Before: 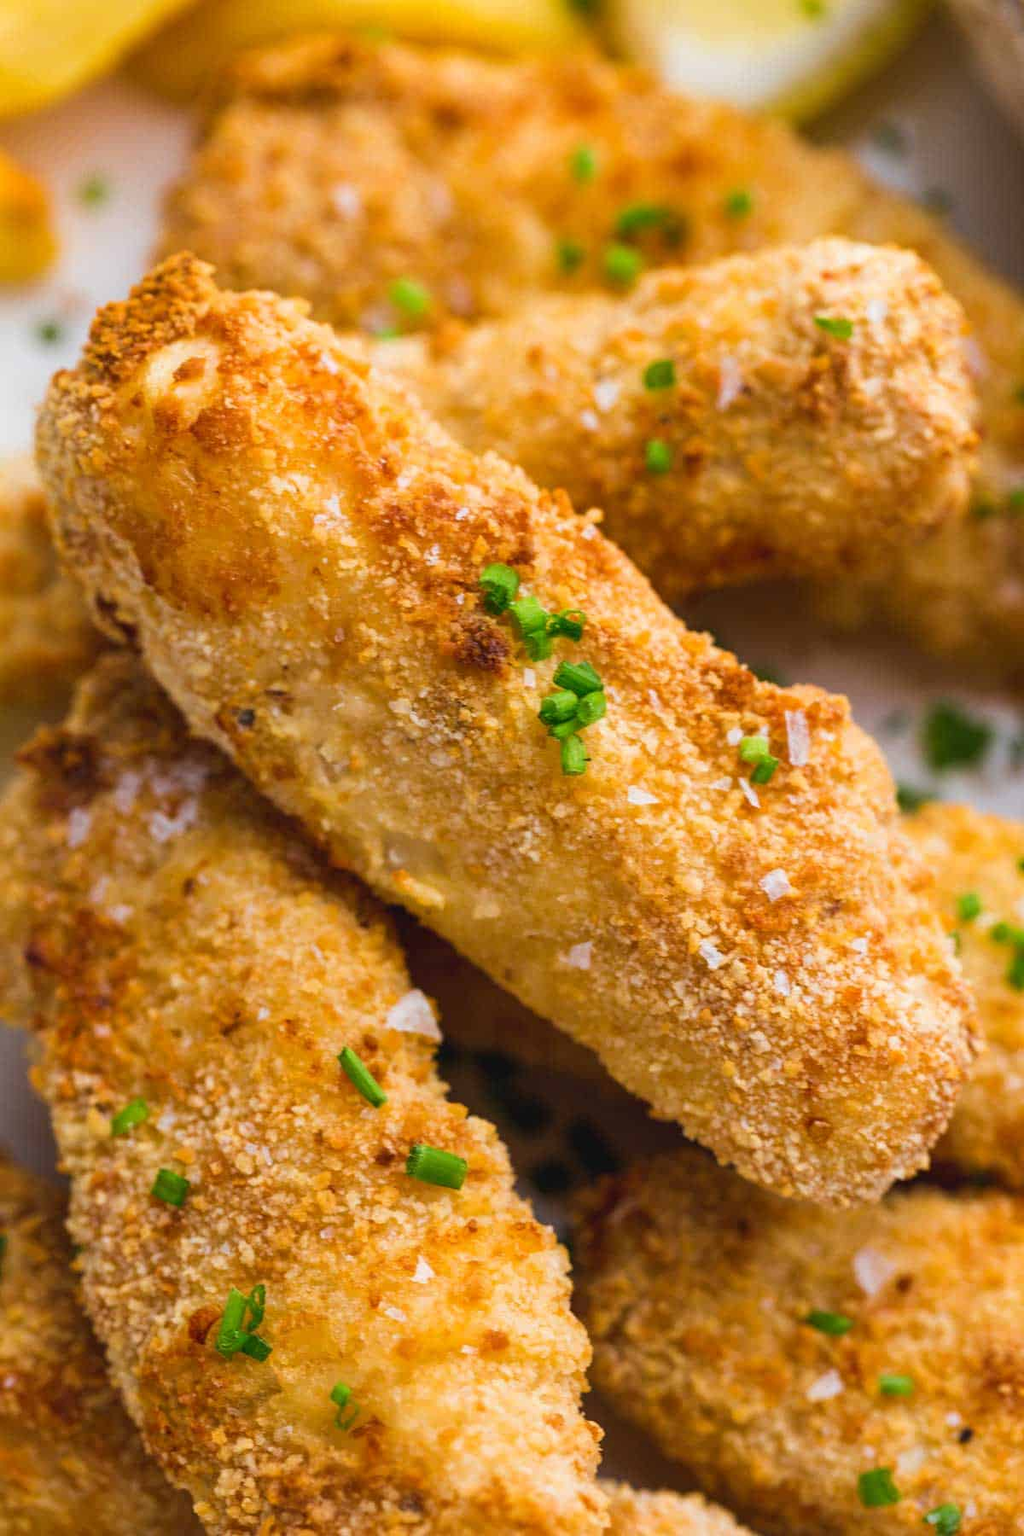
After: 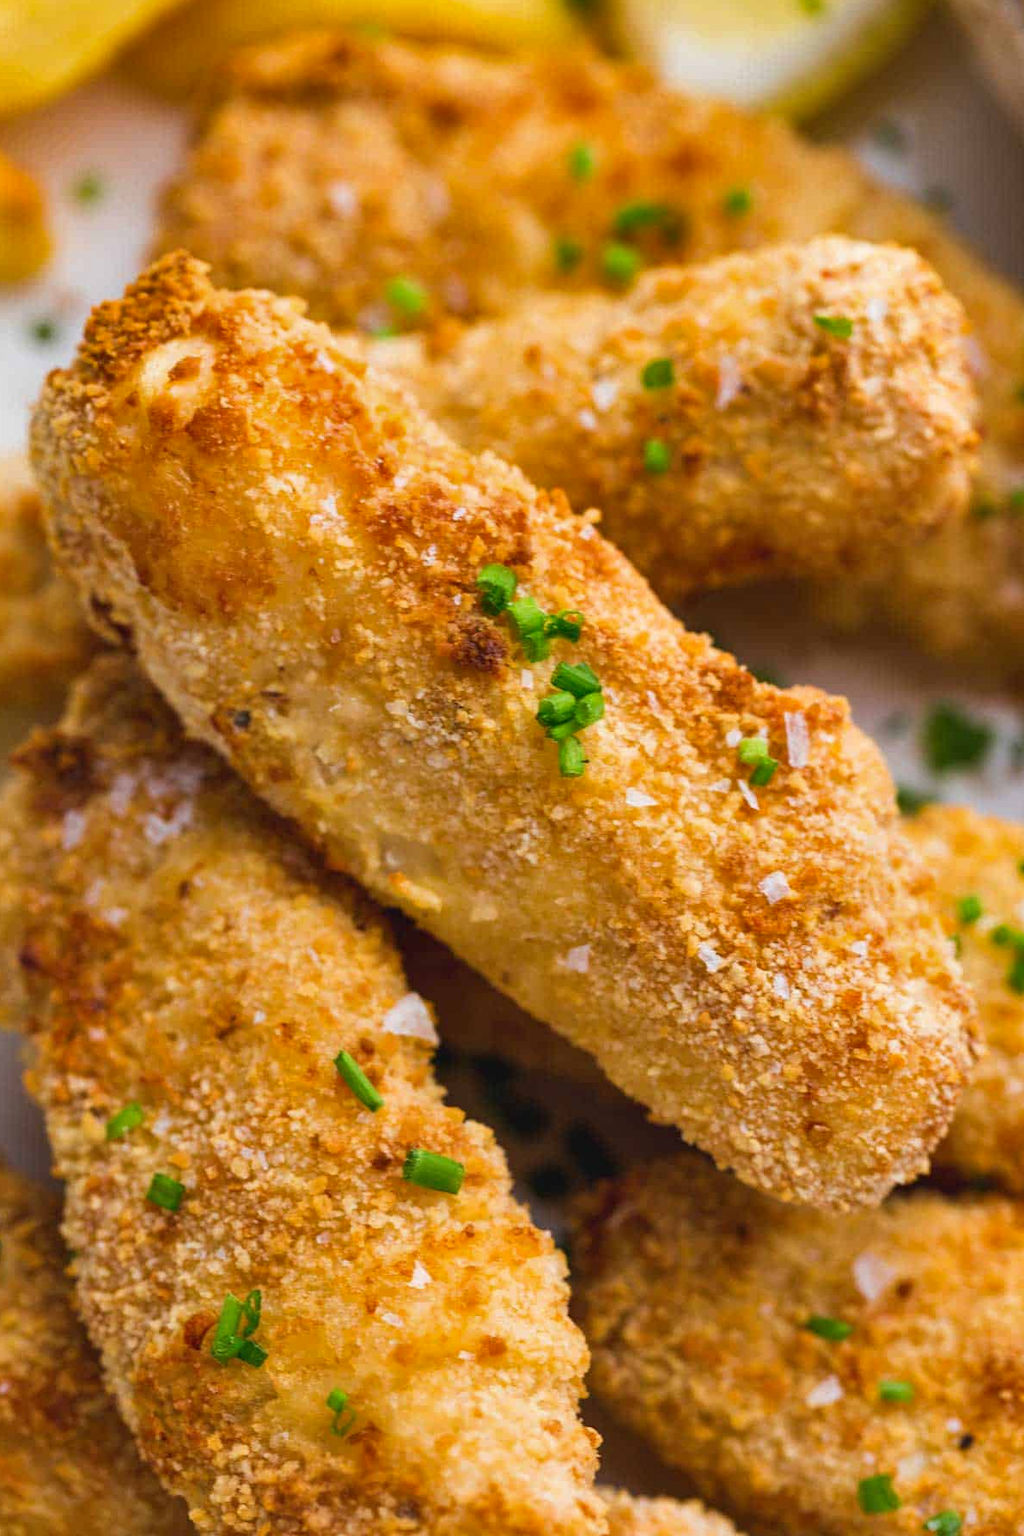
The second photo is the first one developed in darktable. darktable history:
crop and rotate: left 0.659%, top 0.271%, bottom 0.347%
shadows and highlights: soften with gaussian
